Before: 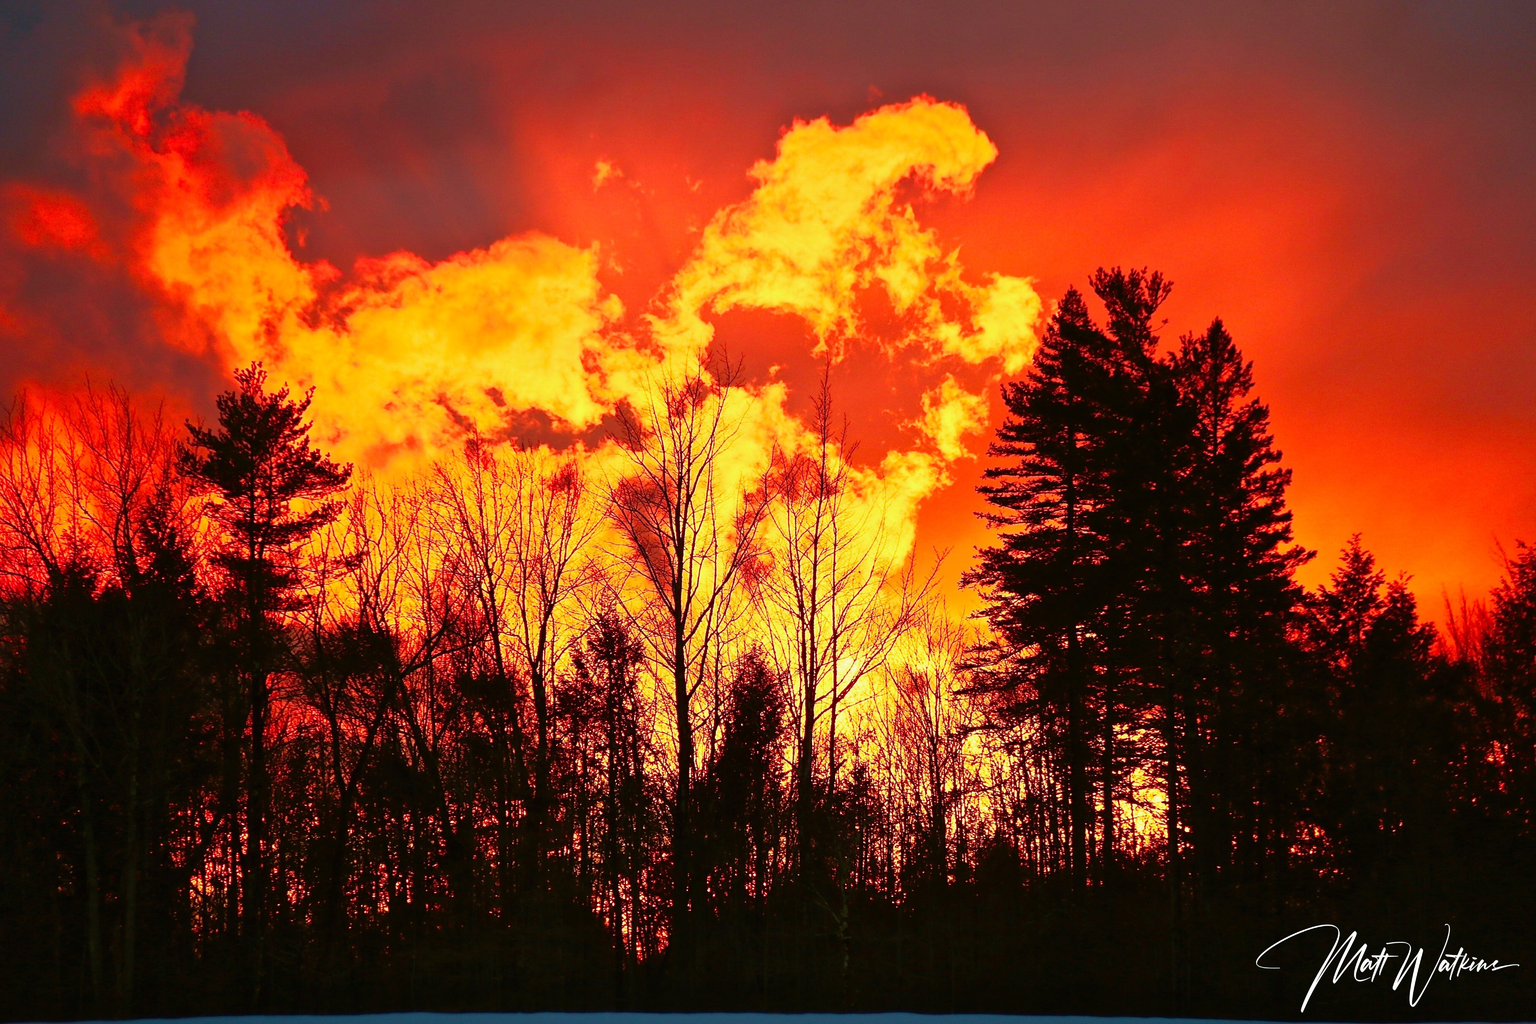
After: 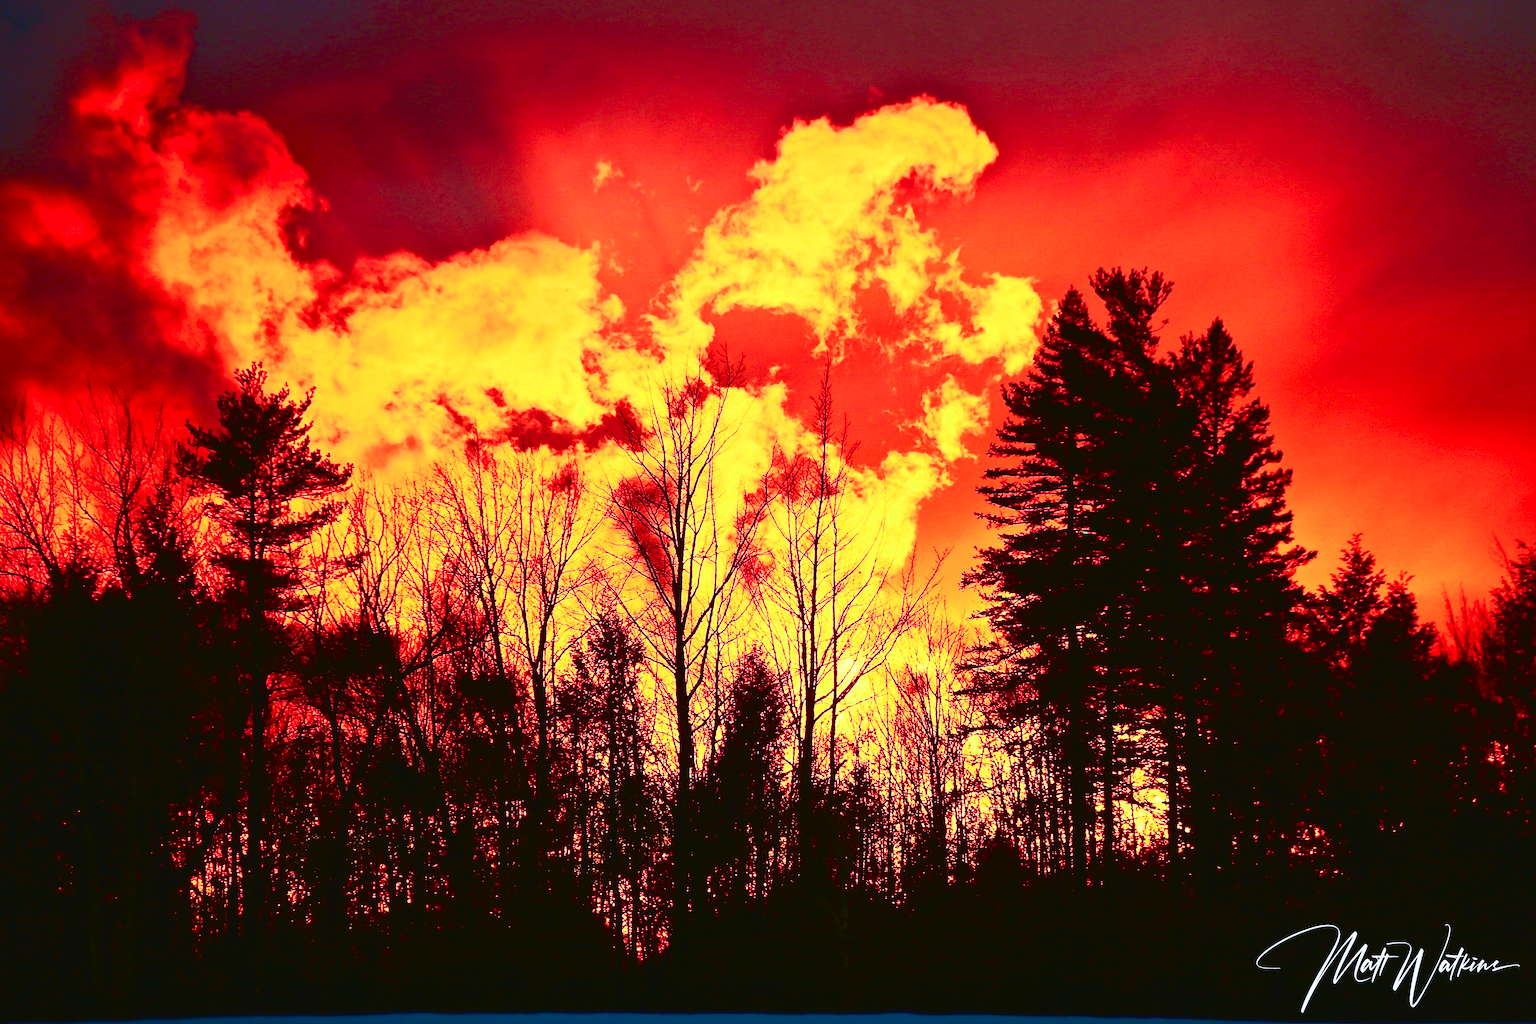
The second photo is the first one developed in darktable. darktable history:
contrast brightness saturation: contrast 0.224
tone curve: curves: ch0 [(0.001, 0.034) (0.115, 0.093) (0.251, 0.232) (0.382, 0.397) (0.652, 0.719) (0.802, 0.876) (1, 0.998)]; ch1 [(0, 0) (0.384, 0.324) (0.472, 0.466) (0.504, 0.5) (0.517, 0.533) (0.547, 0.564) (0.582, 0.628) (0.657, 0.727) (1, 1)]; ch2 [(0, 0) (0.278, 0.232) (0.5, 0.5) (0.531, 0.552) (0.61, 0.653) (1, 1)], color space Lab, independent channels, preserve colors none
color calibration: illuminant as shot in camera, x 0.358, y 0.373, temperature 4628.91 K
